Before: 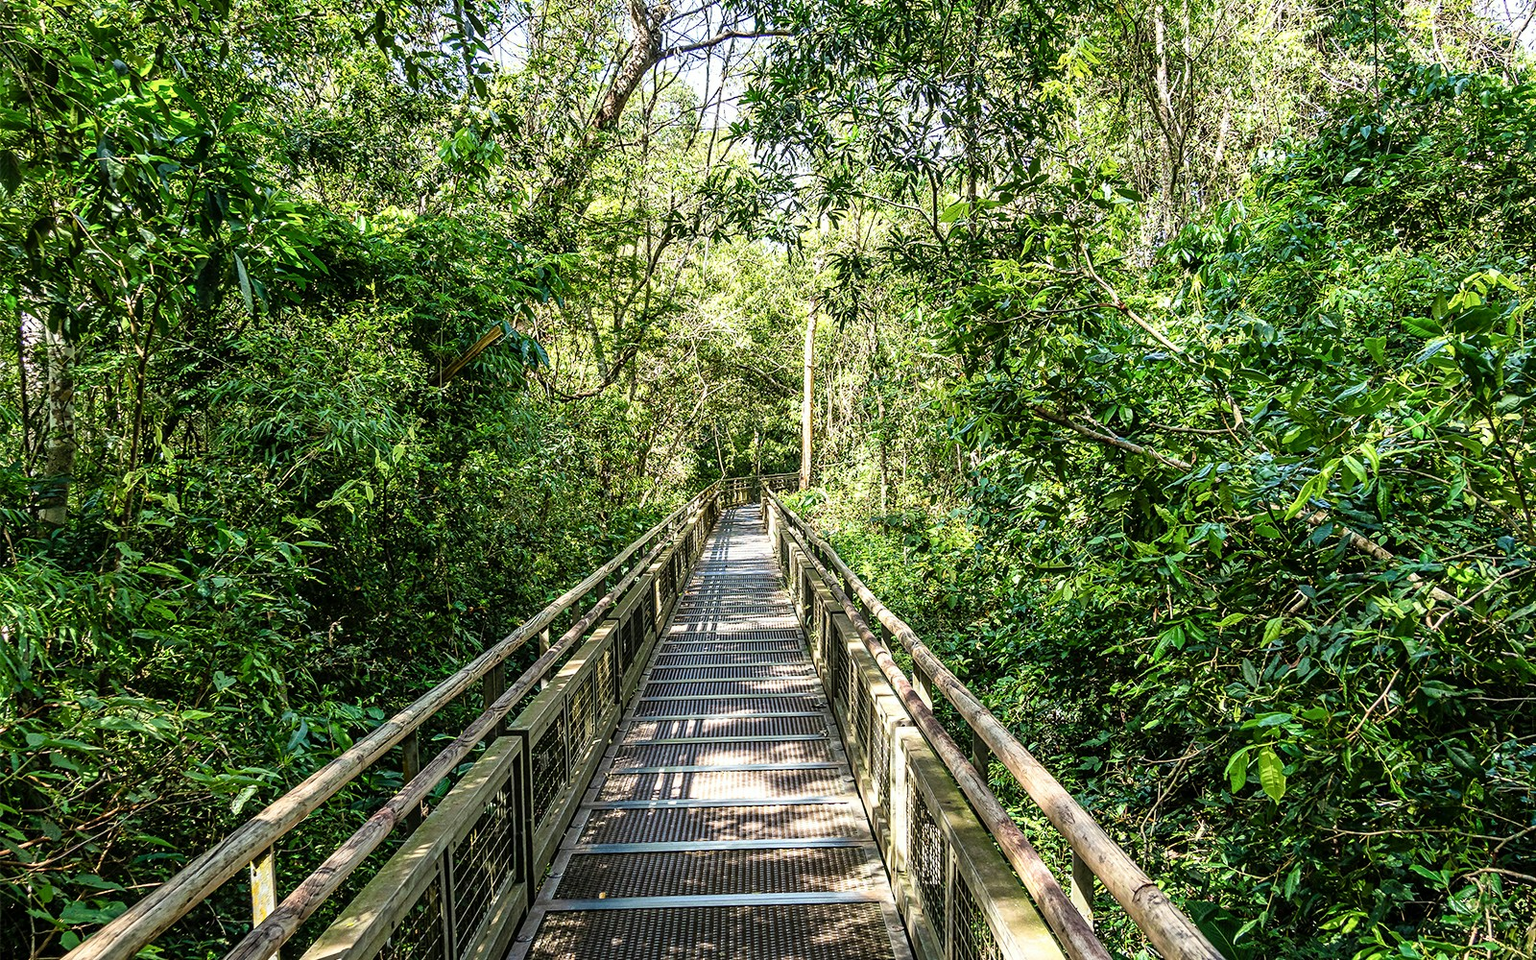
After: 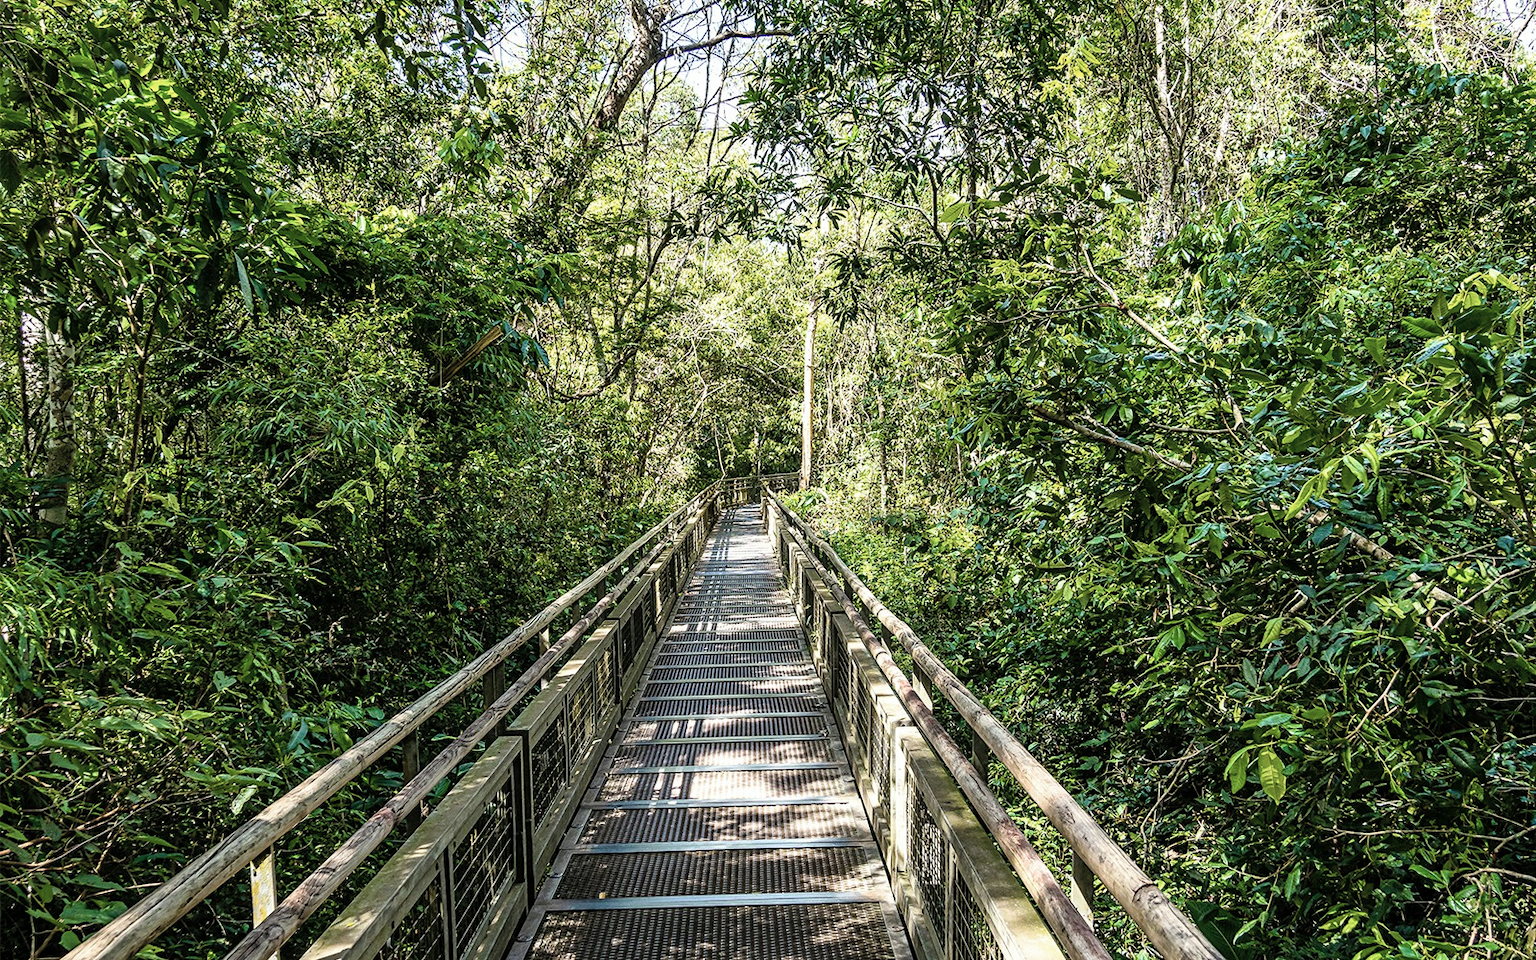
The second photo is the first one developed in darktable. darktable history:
color balance rgb: perceptual saturation grading › global saturation 38.765%
color zones: curves: ch0 [(0, 0.559) (0.153, 0.551) (0.229, 0.5) (0.429, 0.5) (0.571, 0.5) (0.714, 0.5) (0.857, 0.5) (1, 0.559)]; ch1 [(0, 0.417) (0.112, 0.336) (0.213, 0.26) (0.429, 0.34) (0.571, 0.35) (0.683, 0.331) (0.857, 0.344) (1, 0.417)]
